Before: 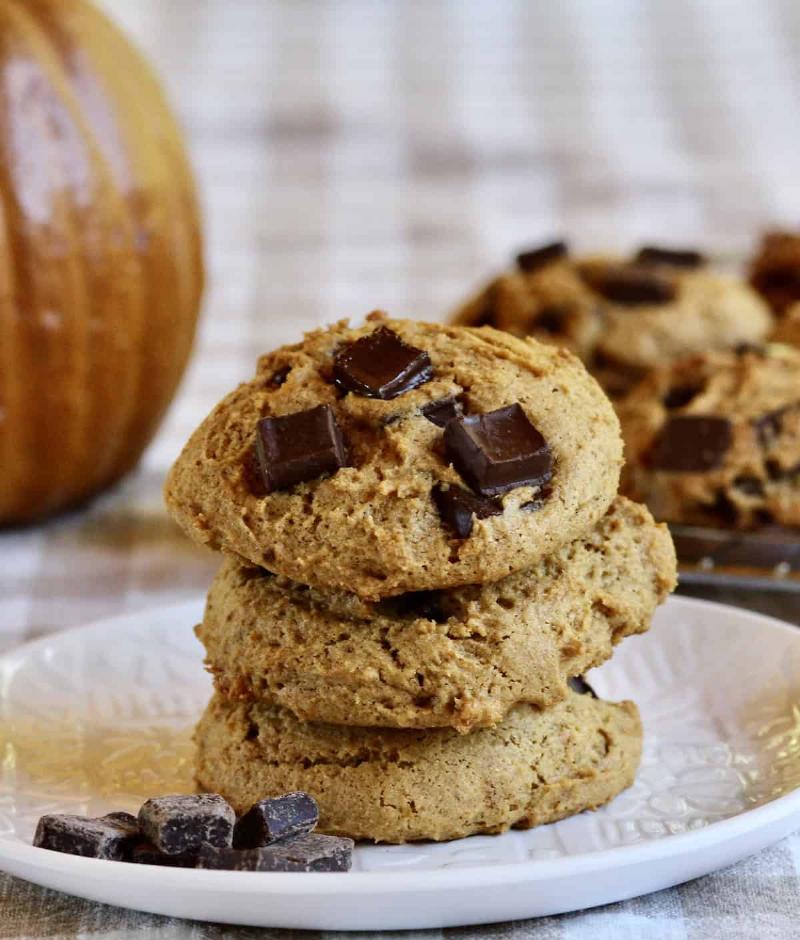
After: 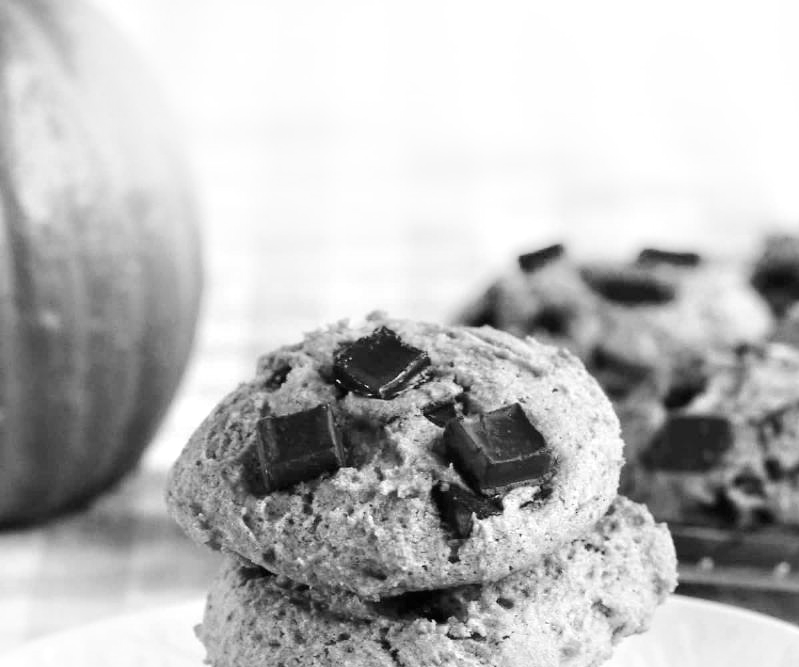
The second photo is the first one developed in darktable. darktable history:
exposure: exposure 0.513 EV, compensate highlight preservation false
color correction: highlights a* 4.3, highlights b* 4.99, shadows a* -8.04, shadows b* 4.83
color zones: curves: ch1 [(0, -0.394) (0.143, -0.394) (0.286, -0.394) (0.429, -0.392) (0.571, -0.391) (0.714, -0.391) (0.857, -0.391) (1, -0.394)]
crop: right 0%, bottom 28.998%
shadows and highlights: shadows -55.16, highlights 87.84, soften with gaussian
